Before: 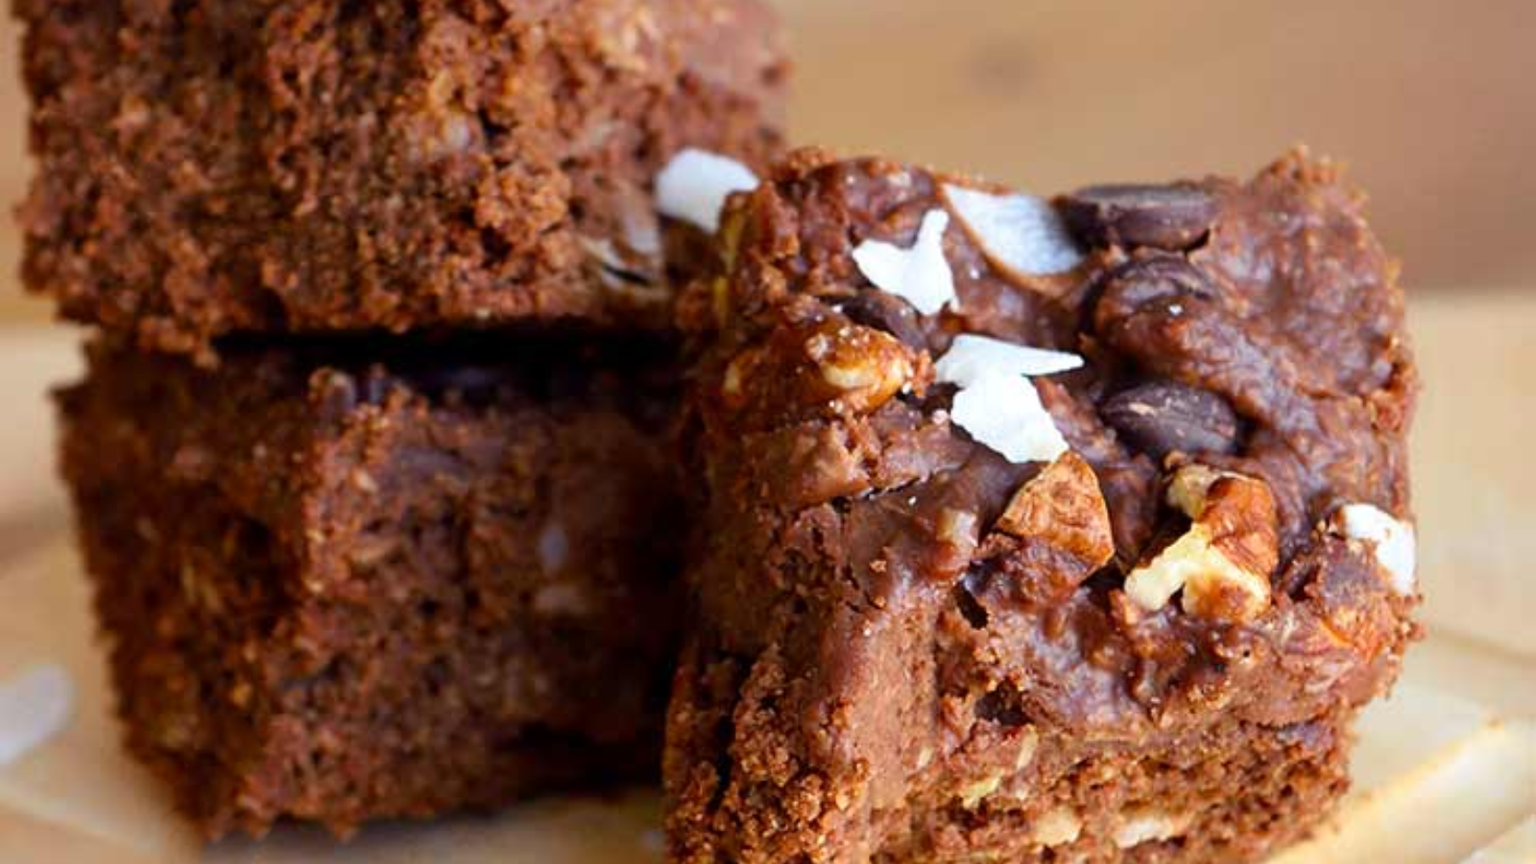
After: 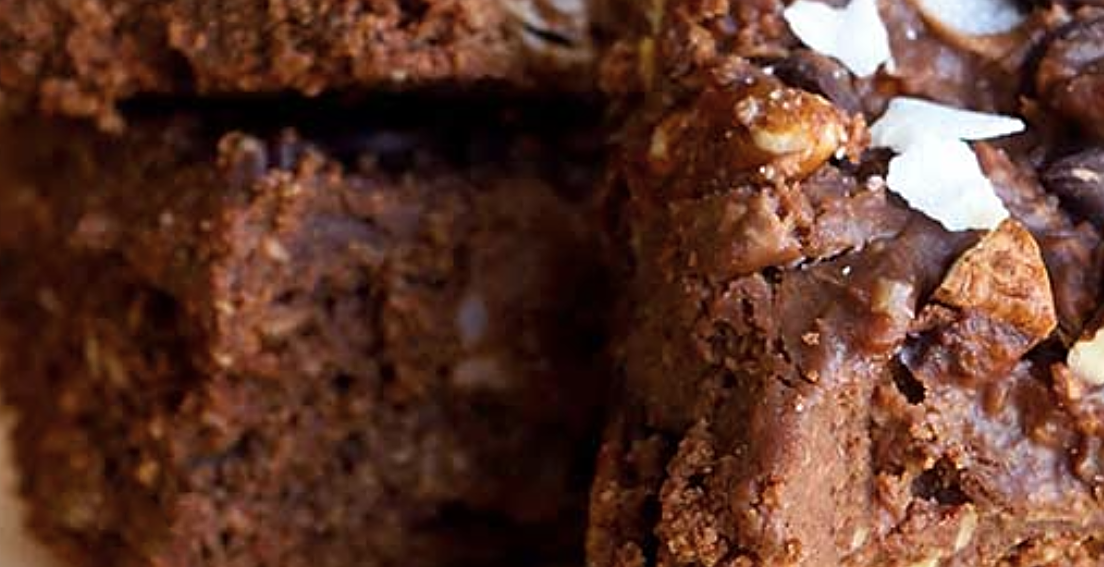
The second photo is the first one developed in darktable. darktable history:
sharpen: on, module defaults
color correction: highlights b* 0.057, saturation 0.854
crop: left 6.55%, top 27.954%, right 23.732%, bottom 8.599%
